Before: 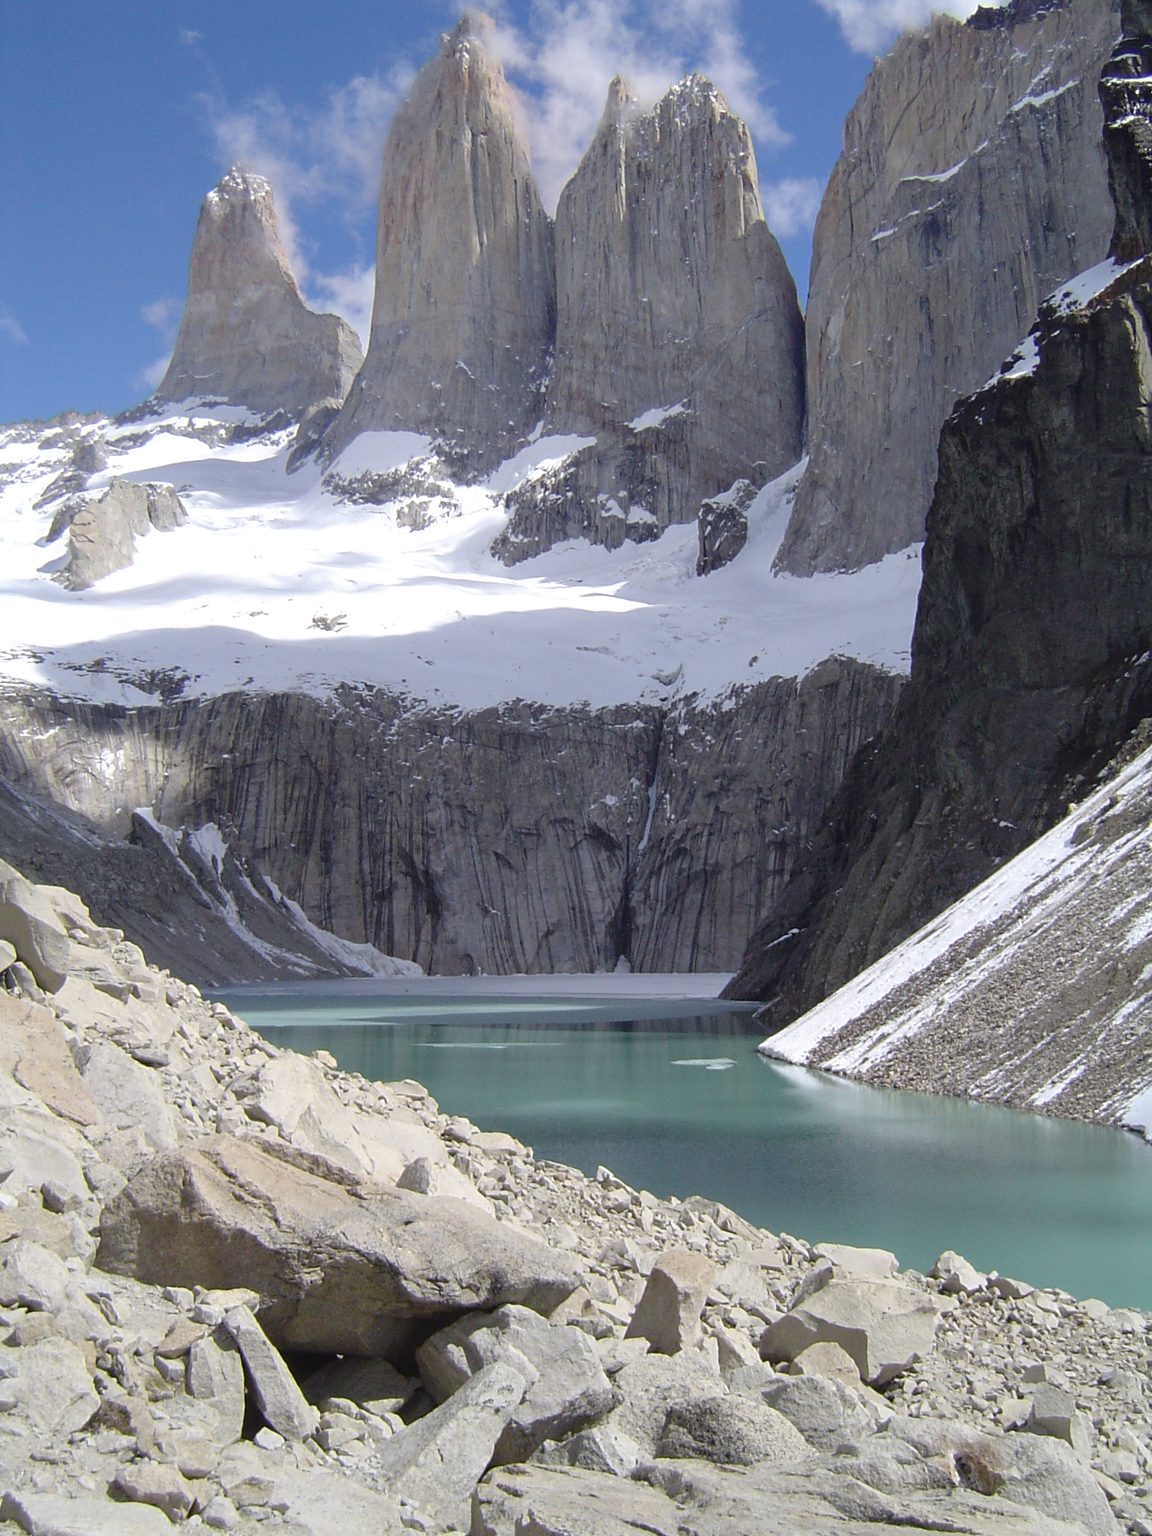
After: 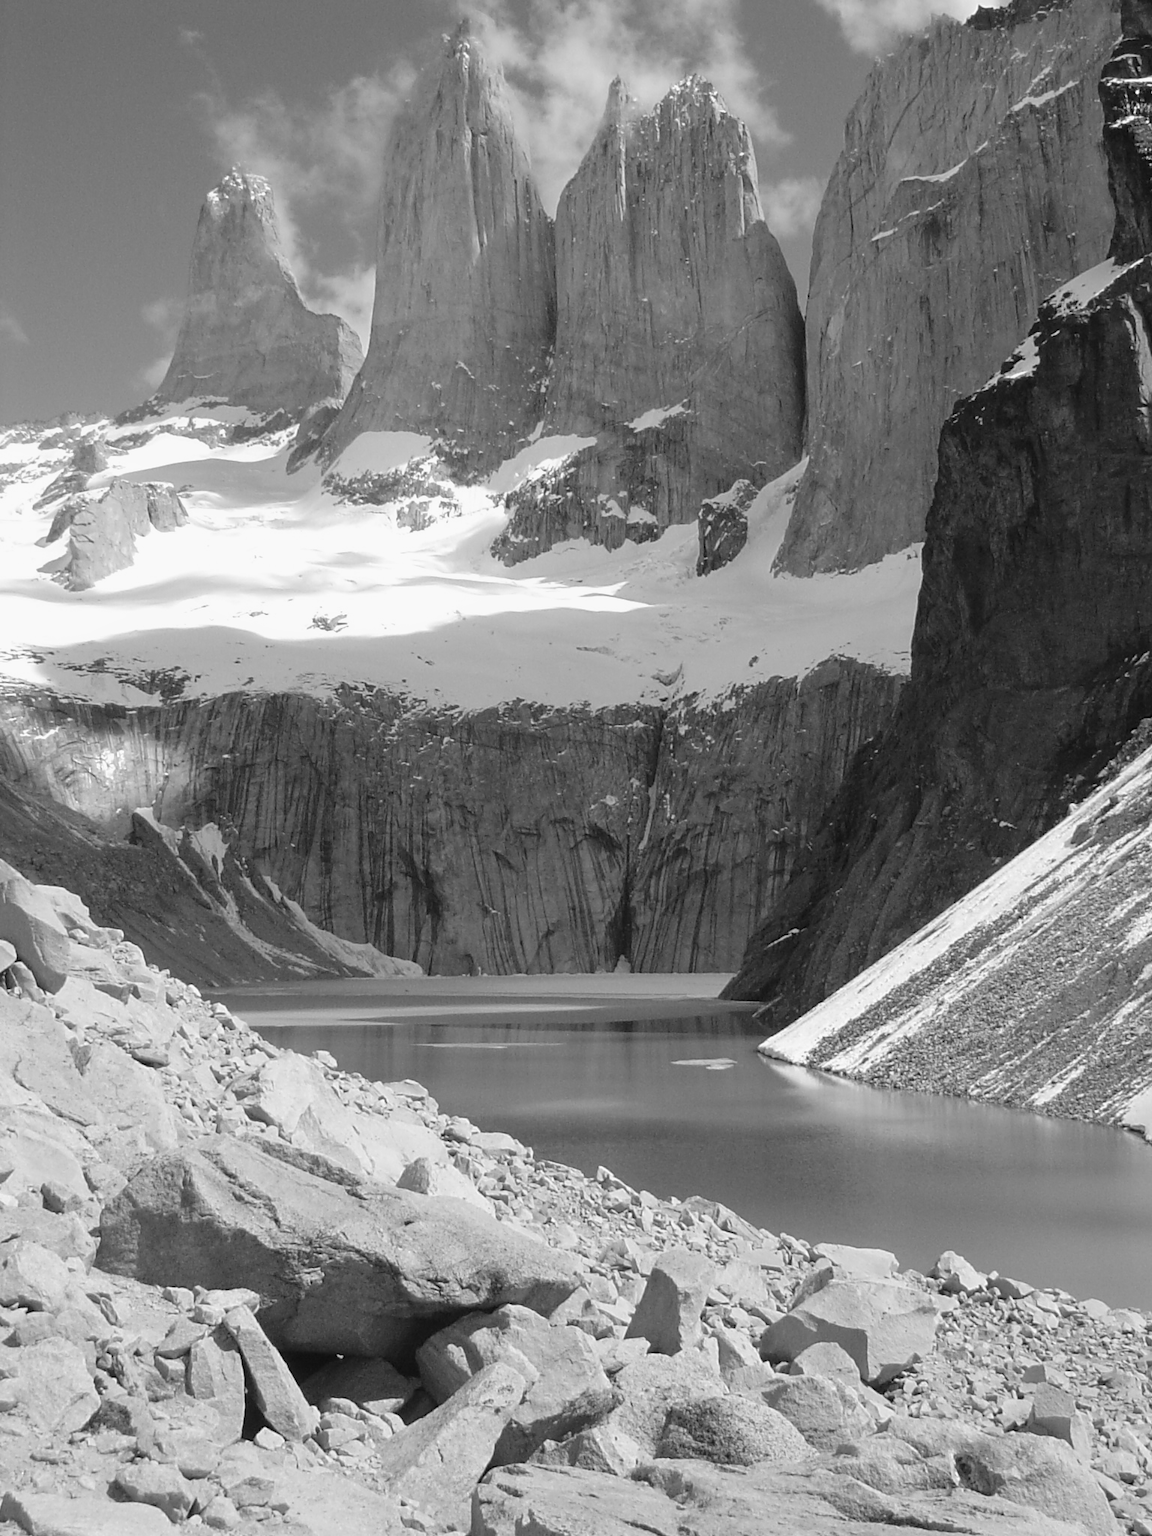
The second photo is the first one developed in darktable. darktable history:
monochrome: a 32, b 64, size 2.3
base curve: curves: ch0 [(0, 0) (0.472, 0.508) (1, 1)]
